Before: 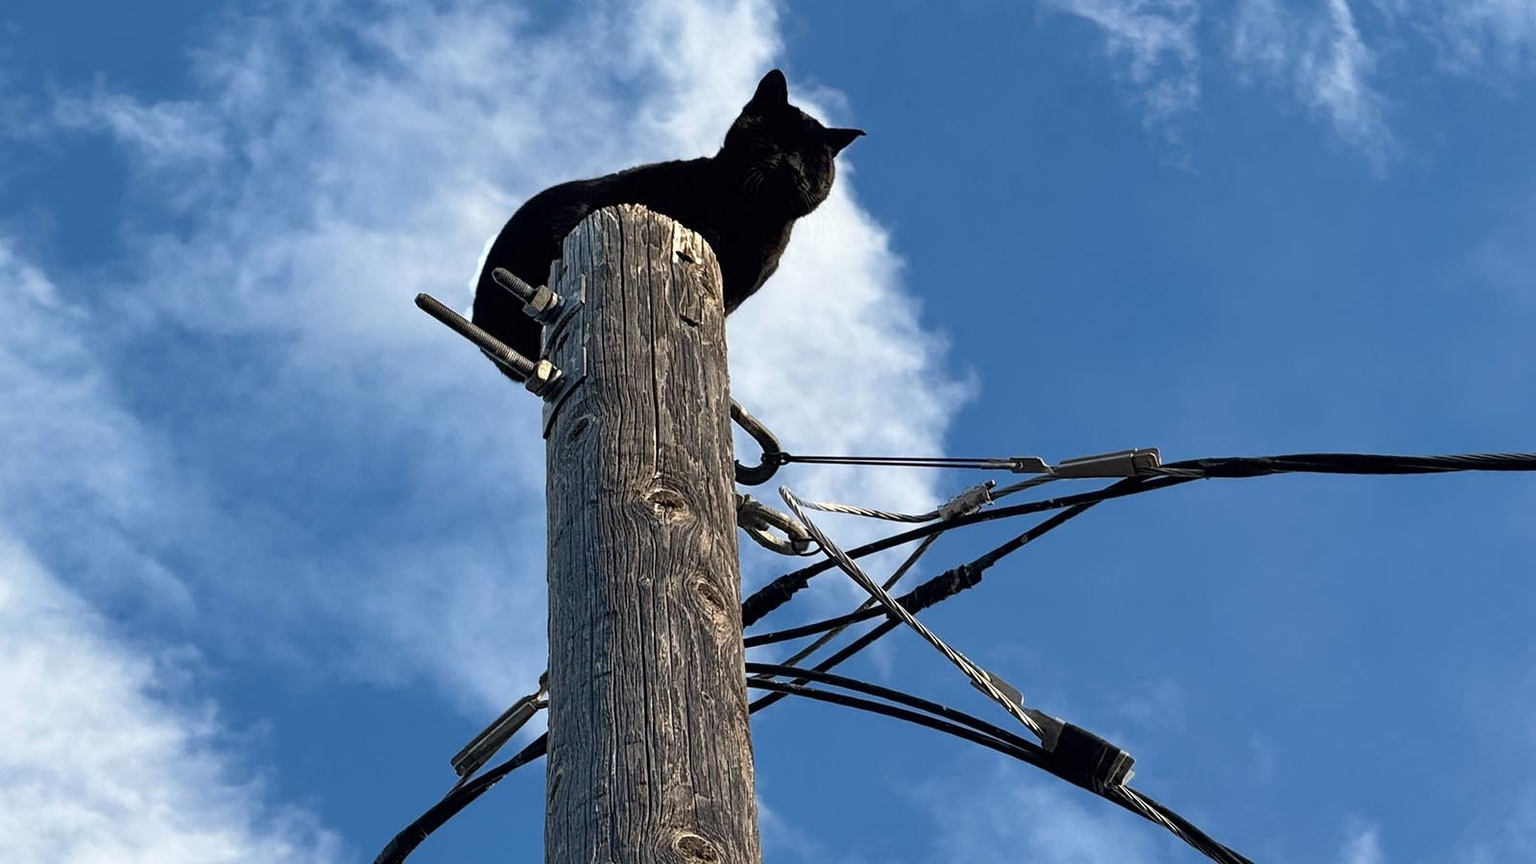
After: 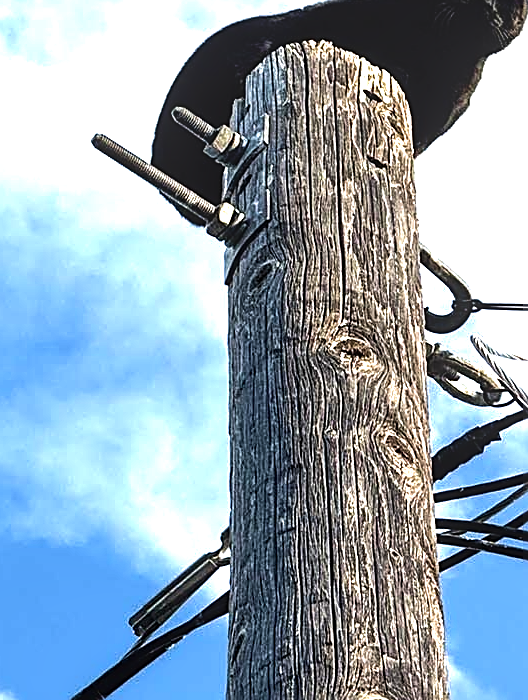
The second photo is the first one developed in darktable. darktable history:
sharpen: on, module defaults
exposure: exposure 0.607 EV, compensate highlight preservation false
local contrast: on, module defaults
crop and rotate: left 21.353%, top 19.116%, right 45.599%, bottom 3.006%
tone equalizer: -8 EV -1.11 EV, -7 EV -1.01 EV, -6 EV -0.833 EV, -5 EV -0.552 EV, -3 EV 0.557 EV, -2 EV 0.857 EV, -1 EV 0.991 EV, +0 EV 1.07 EV, edges refinement/feathering 500, mask exposure compensation -1.57 EV, preserve details no
velvia: strength 26.74%
